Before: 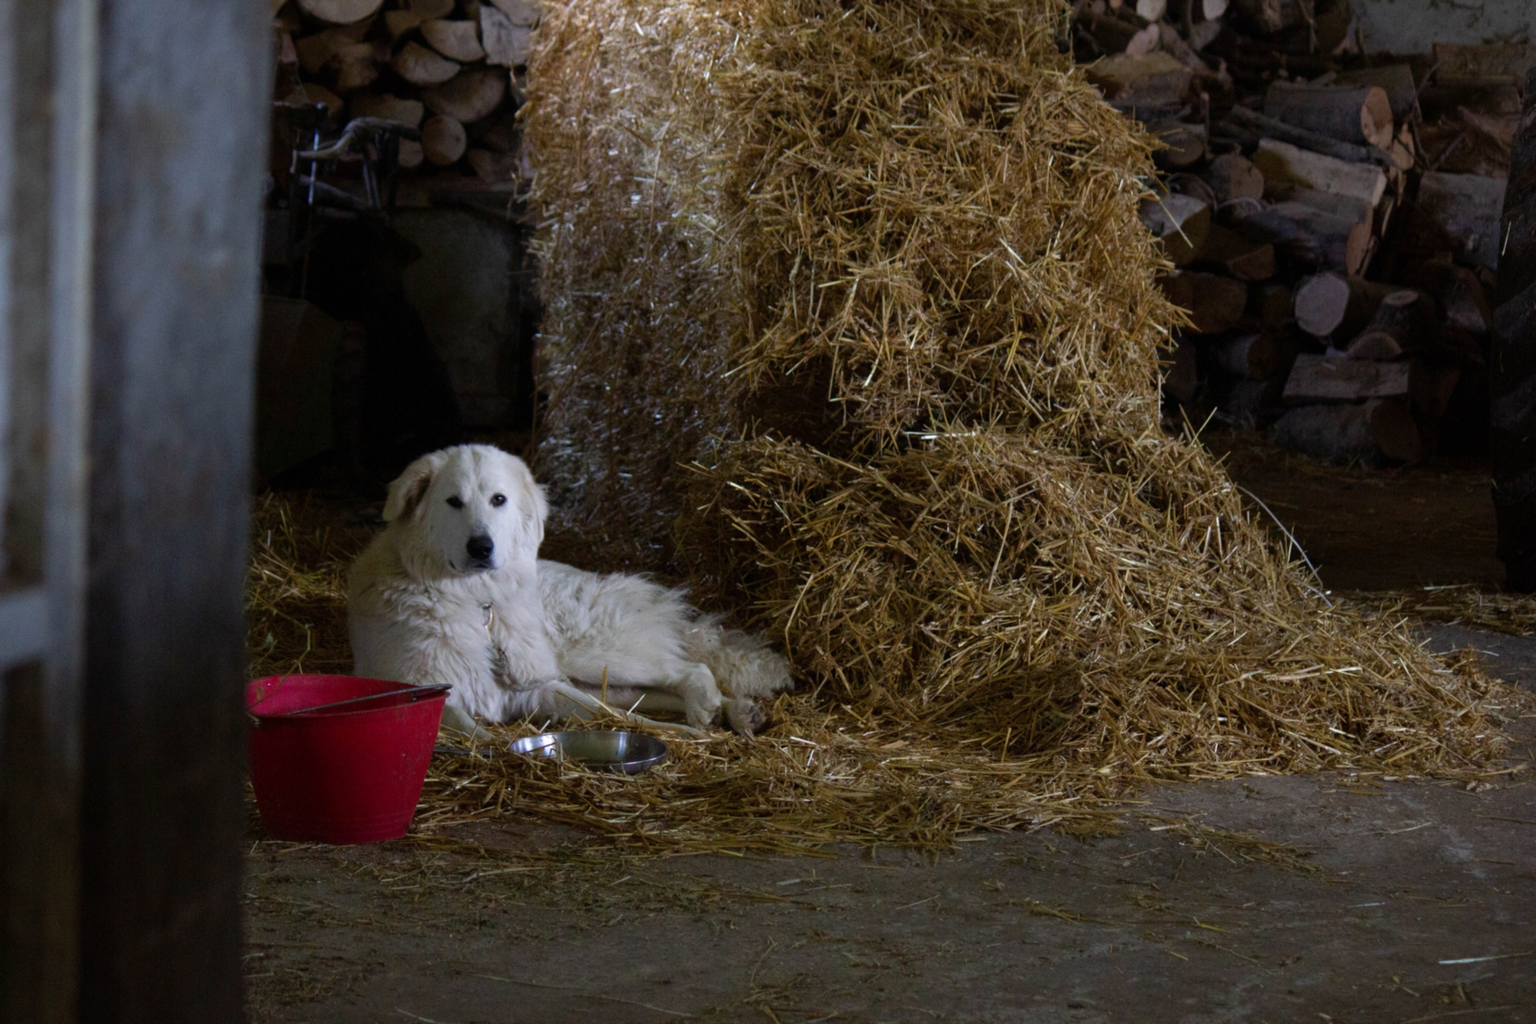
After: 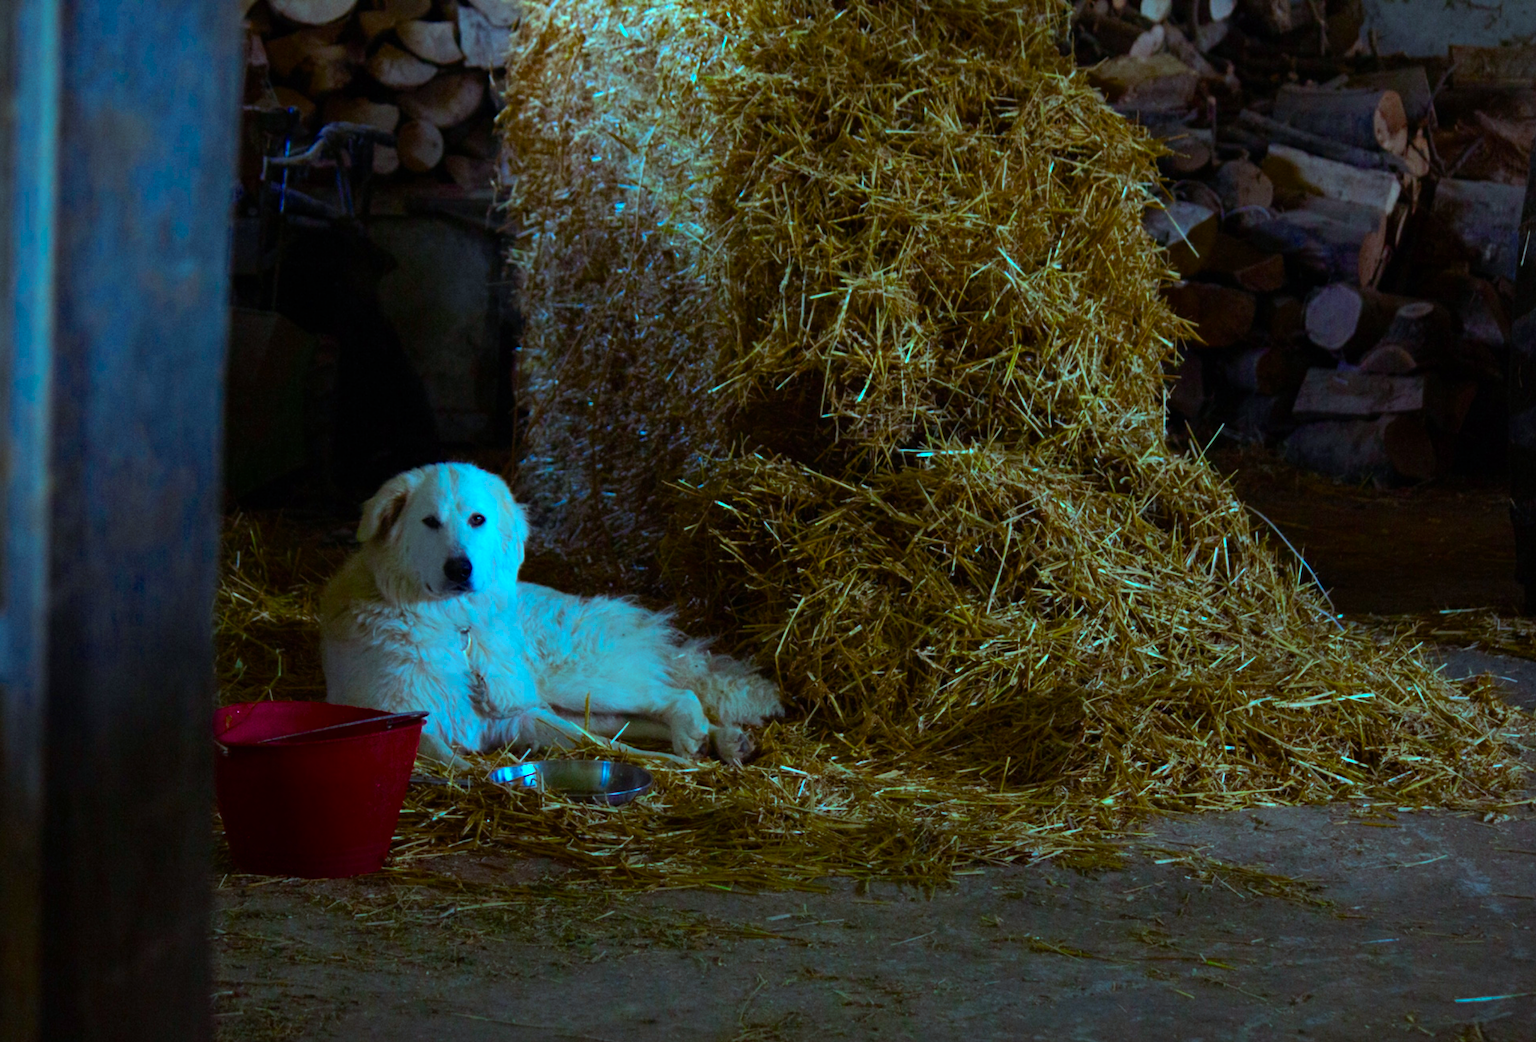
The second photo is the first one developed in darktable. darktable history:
crop and rotate: left 2.616%, right 1.191%, bottom 2.085%
color calibration: illuminant as shot in camera, x 0.369, y 0.377, temperature 4325.28 K
color balance rgb: highlights gain › chroma 7.429%, highlights gain › hue 184.41°, linear chroma grading › global chroma 14.646%, perceptual saturation grading › global saturation 30.576%, perceptual brilliance grading › global brilliance -4.685%, perceptual brilliance grading › highlights 24.421%, perceptual brilliance grading › mid-tones 7.427%, perceptual brilliance grading › shadows -4.724%, global vibrance 7.308%, saturation formula JzAzBz (2021)
